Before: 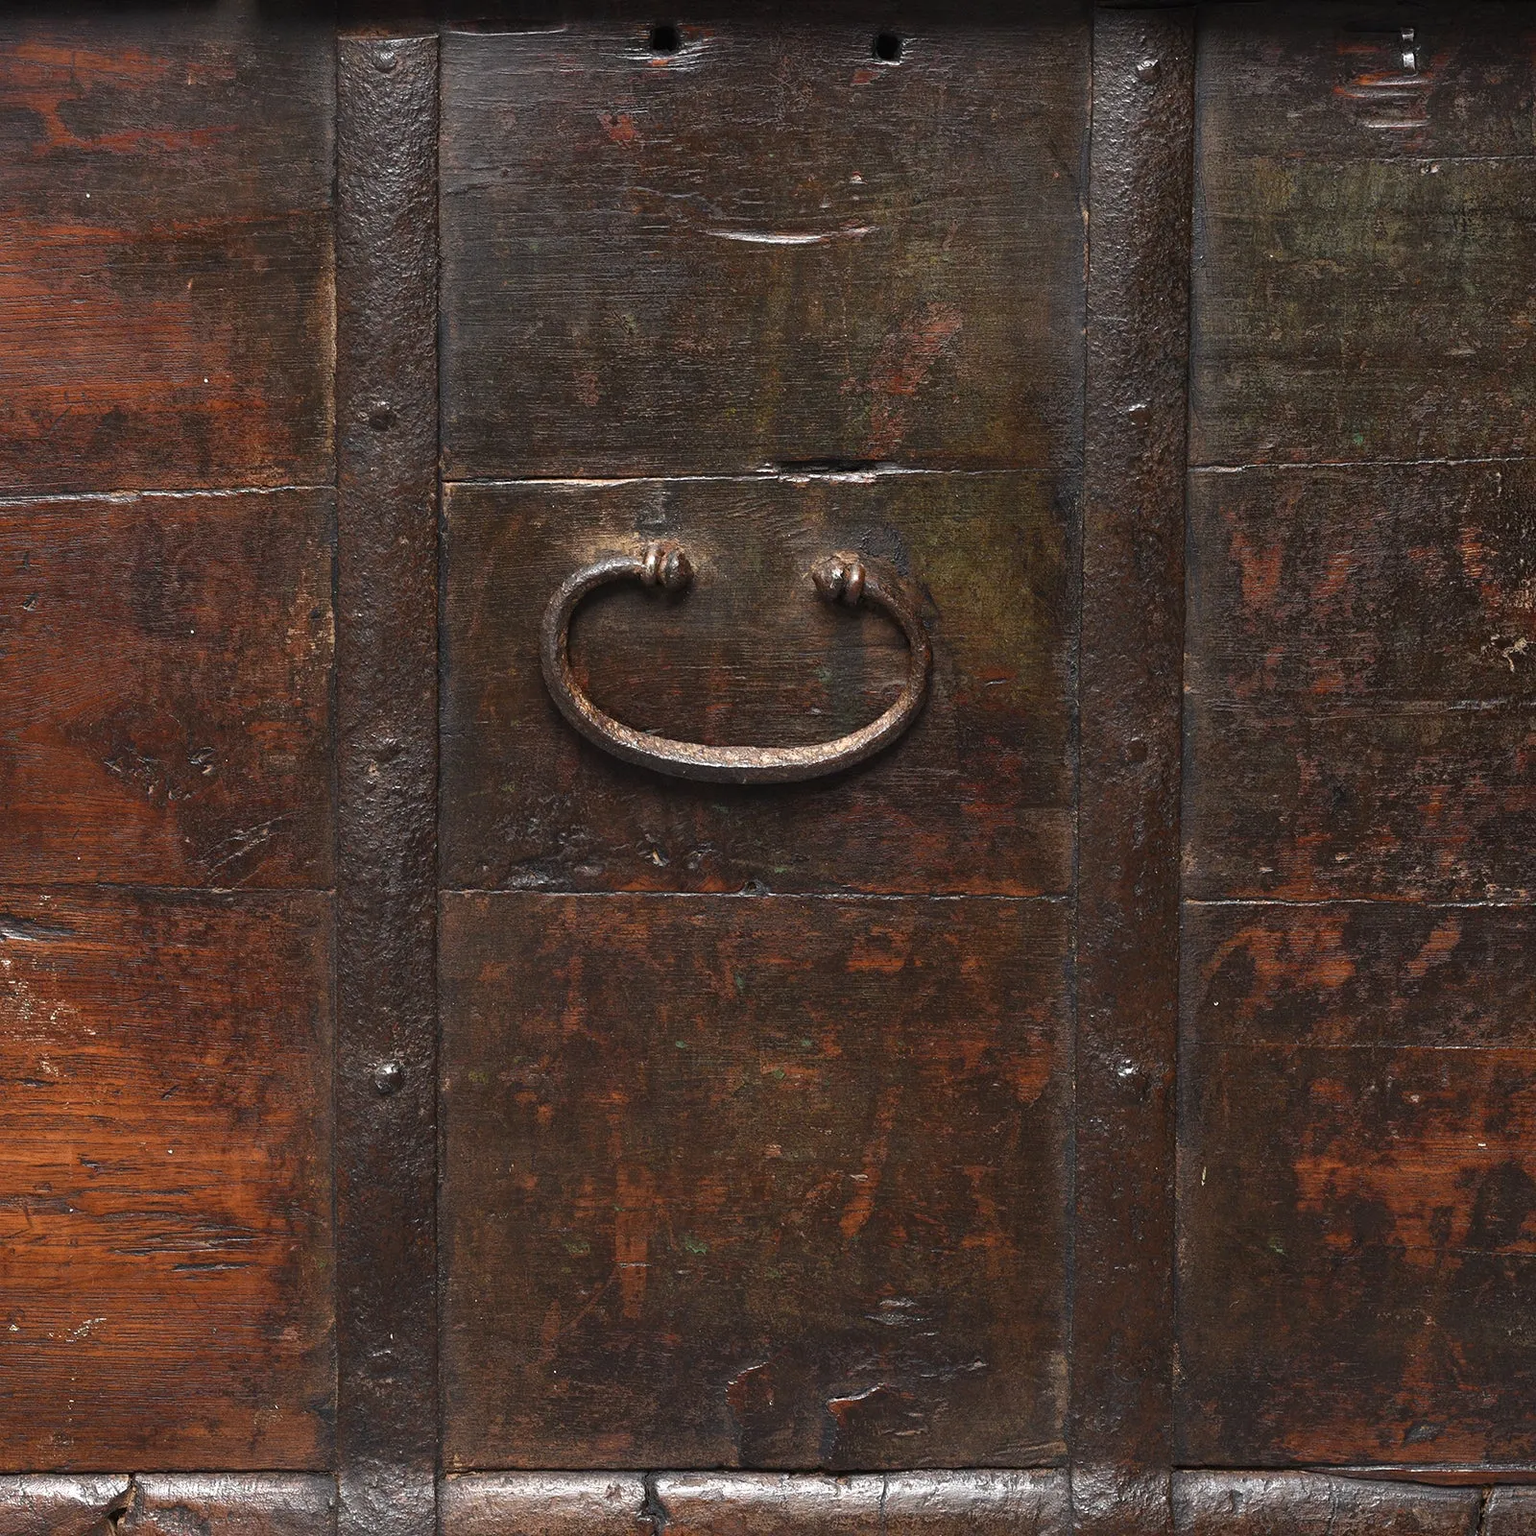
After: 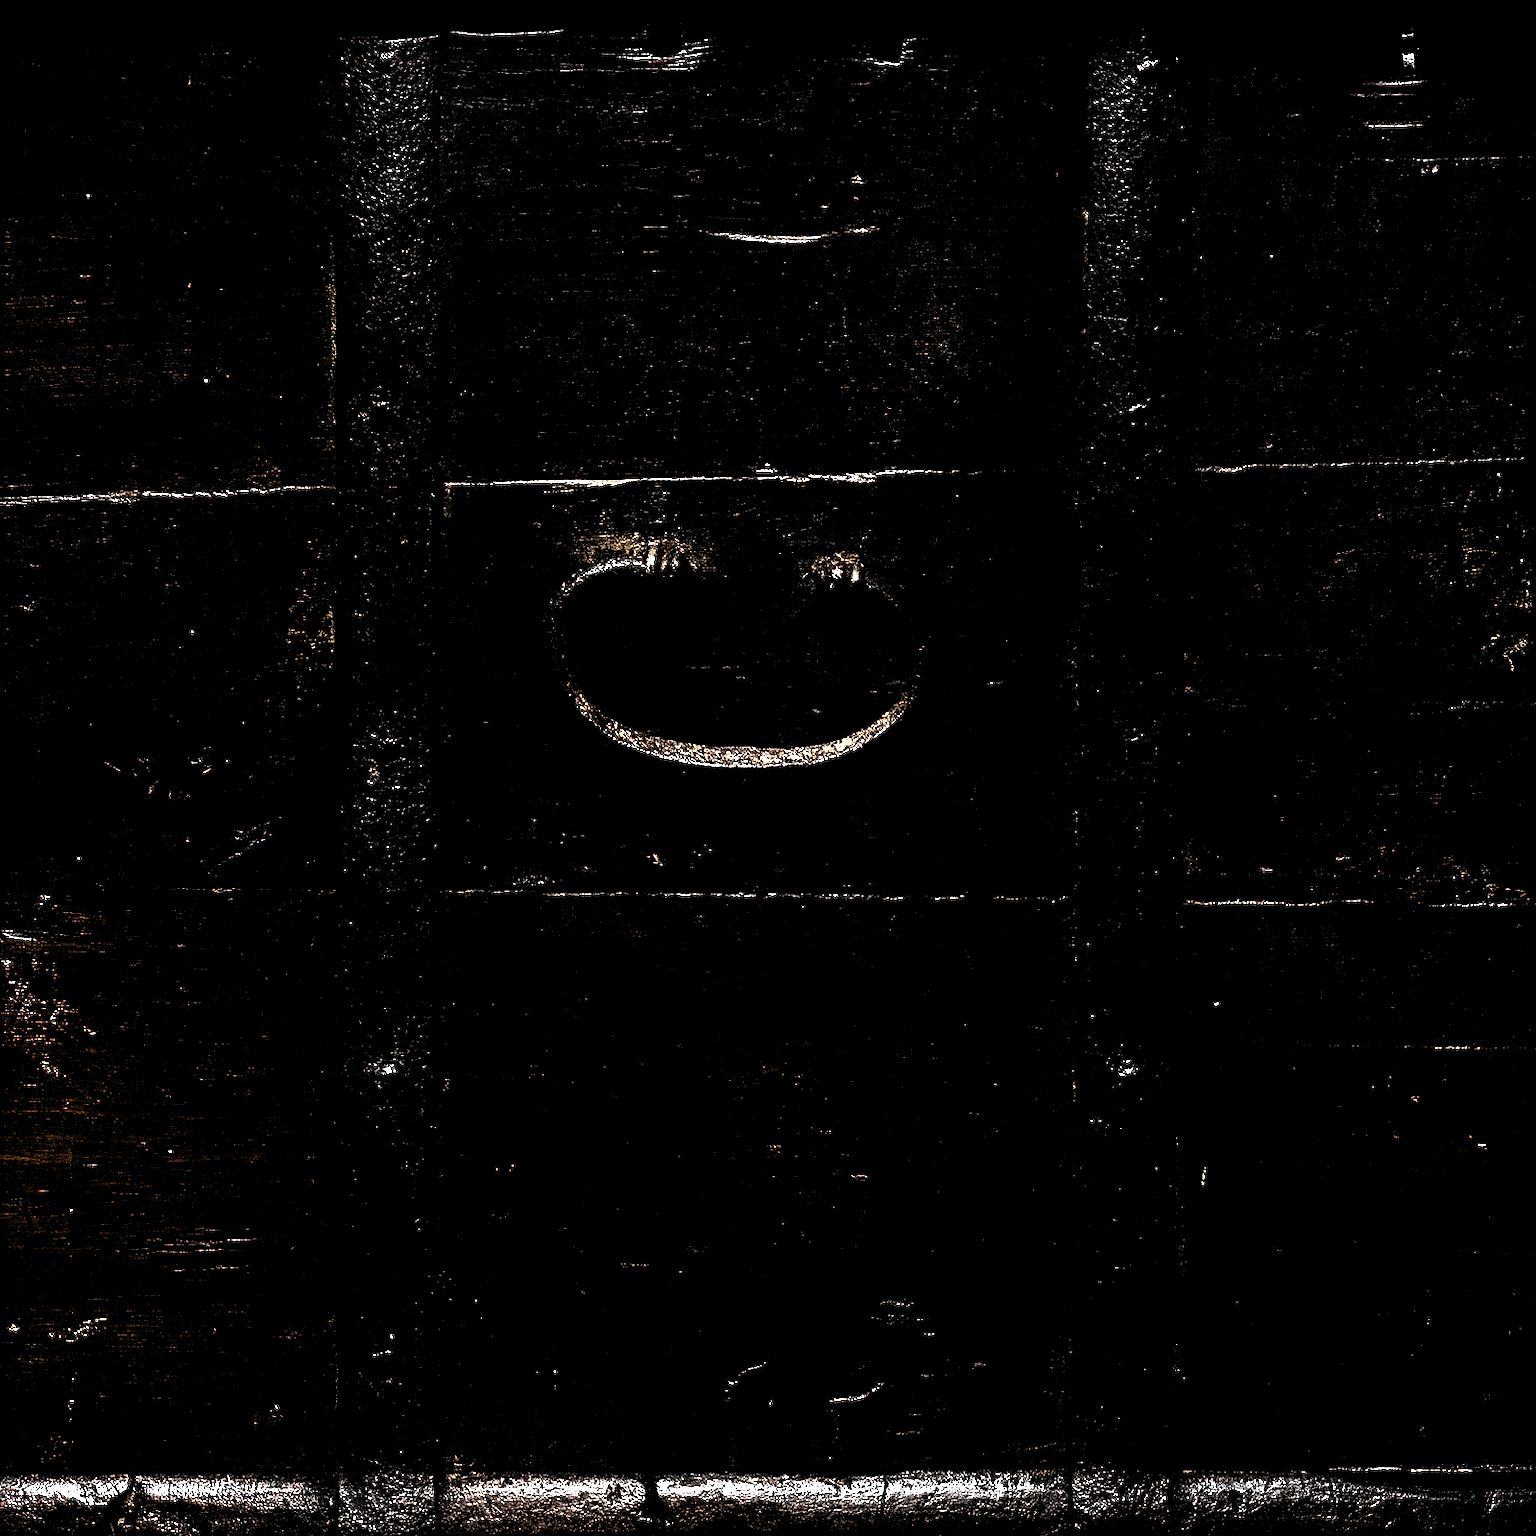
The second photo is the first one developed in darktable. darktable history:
color balance rgb: linear chroma grading › global chroma 9%, perceptual saturation grading › global saturation 36%, perceptual saturation grading › shadows 35%, perceptual brilliance grading › global brilliance 15%, perceptual brilliance grading › shadows -35%, global vibrance 15%
levels: levels [0.514, 0.759, 1]
exposure: exposure 0.2 EV, compensate highlight preservation false
sharpen: on, module defaults
